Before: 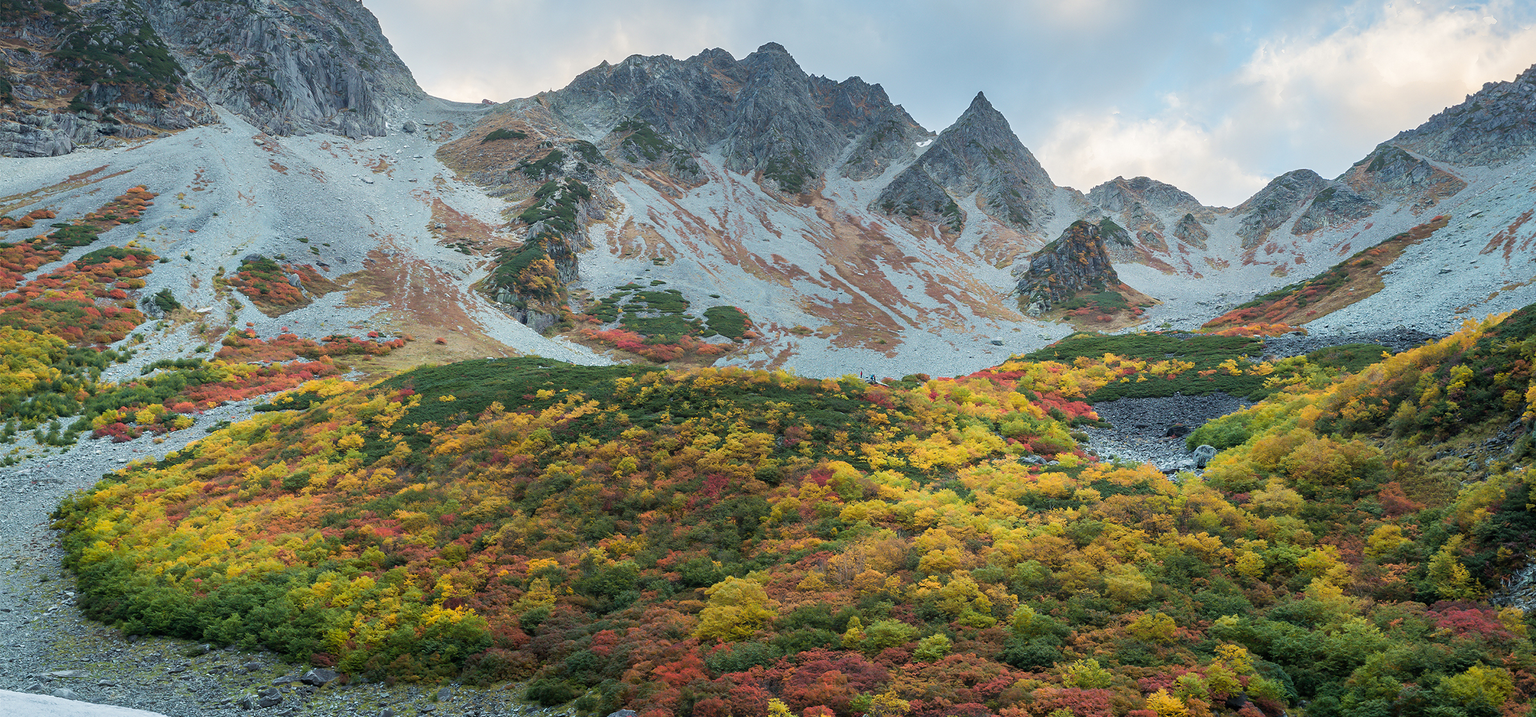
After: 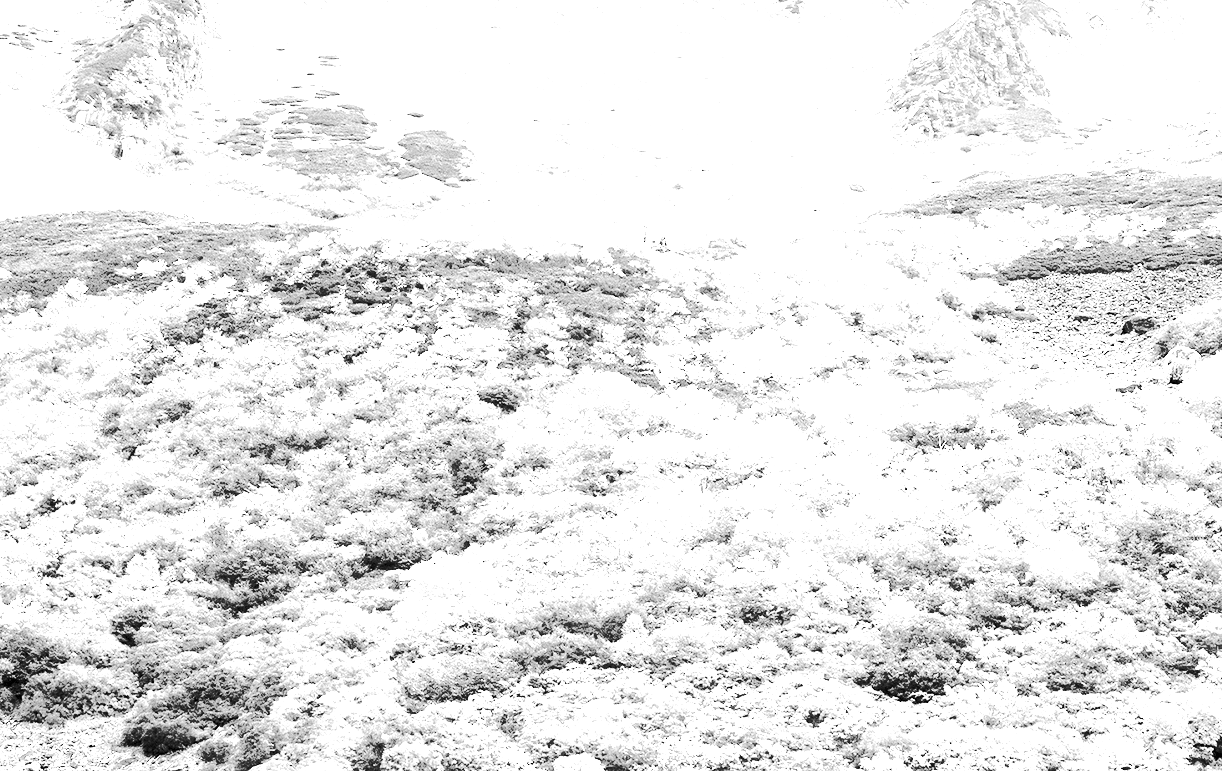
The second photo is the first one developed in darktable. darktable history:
levels: levels [0.026, 0.507, 0.987]
crop and rotate: left 29.237%, top 31.152%, right 19.807%
monochrome: a 0, b 0, size 0.5, highlights 0.57
white balance: red 8, blue 8
exposure: exposure 0.2 EV, compensate highlight preservation false
color correction: highlights a* 15, highlights b* 31.55
contrast brightness saturation: contrast 0.26, brightness 0.02, saturation 0.87
